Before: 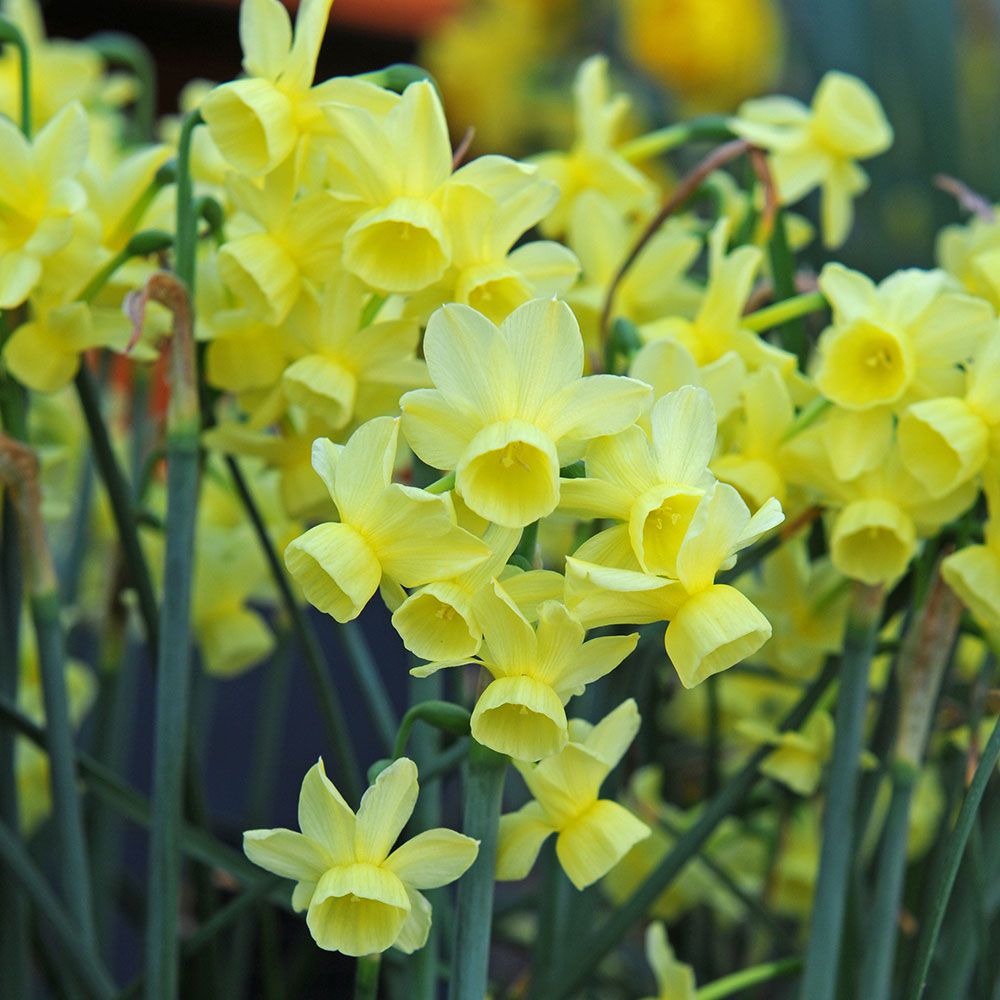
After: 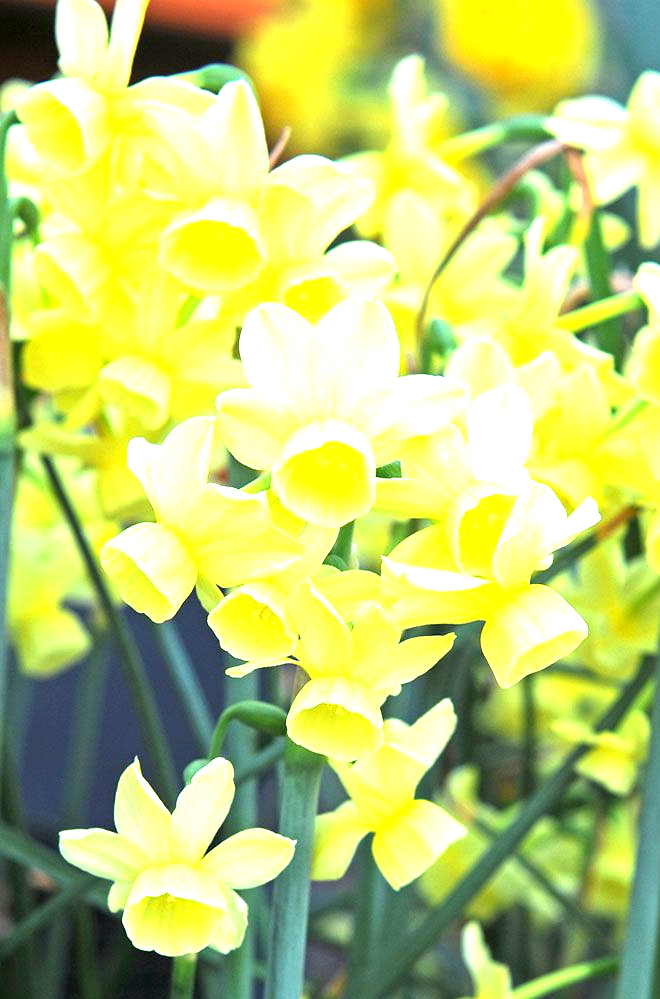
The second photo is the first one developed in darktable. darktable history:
exposure: black level correction 0.001, exposure 1.735 EV, compensate highlight preservation false
crop and rotate: left 18.442%, right 15.508%
